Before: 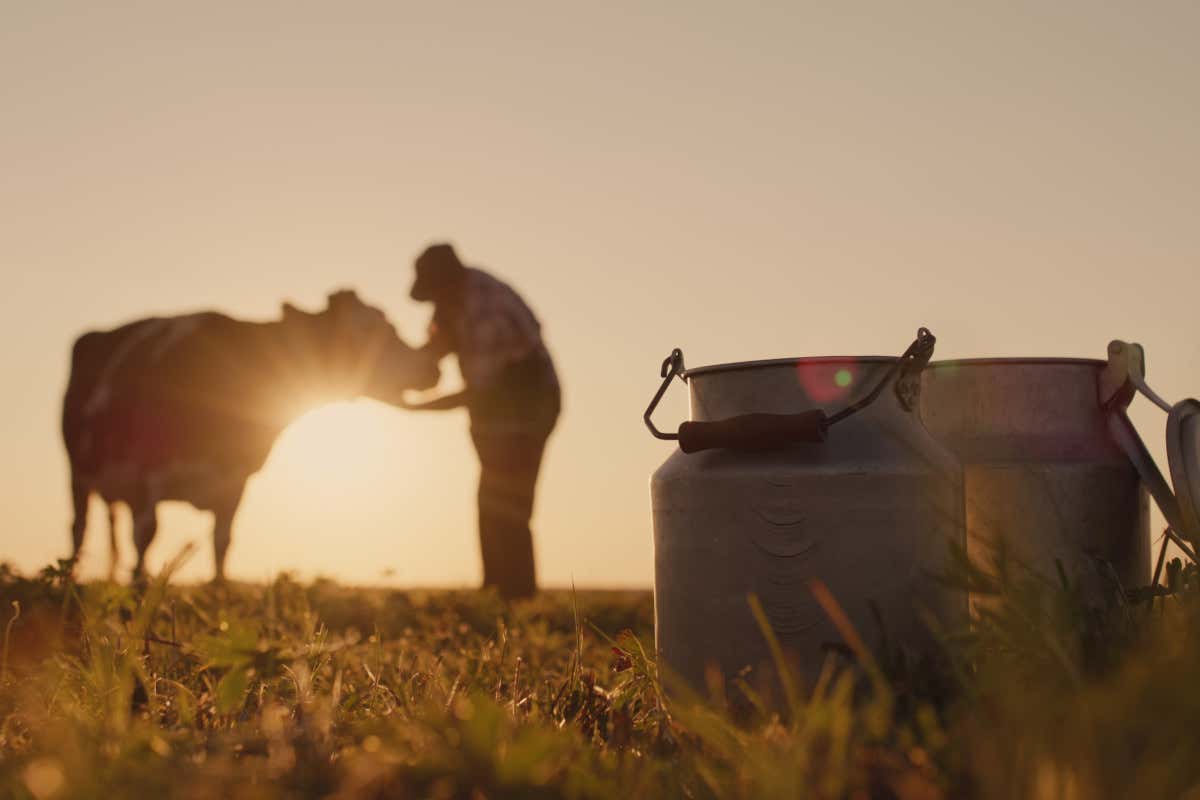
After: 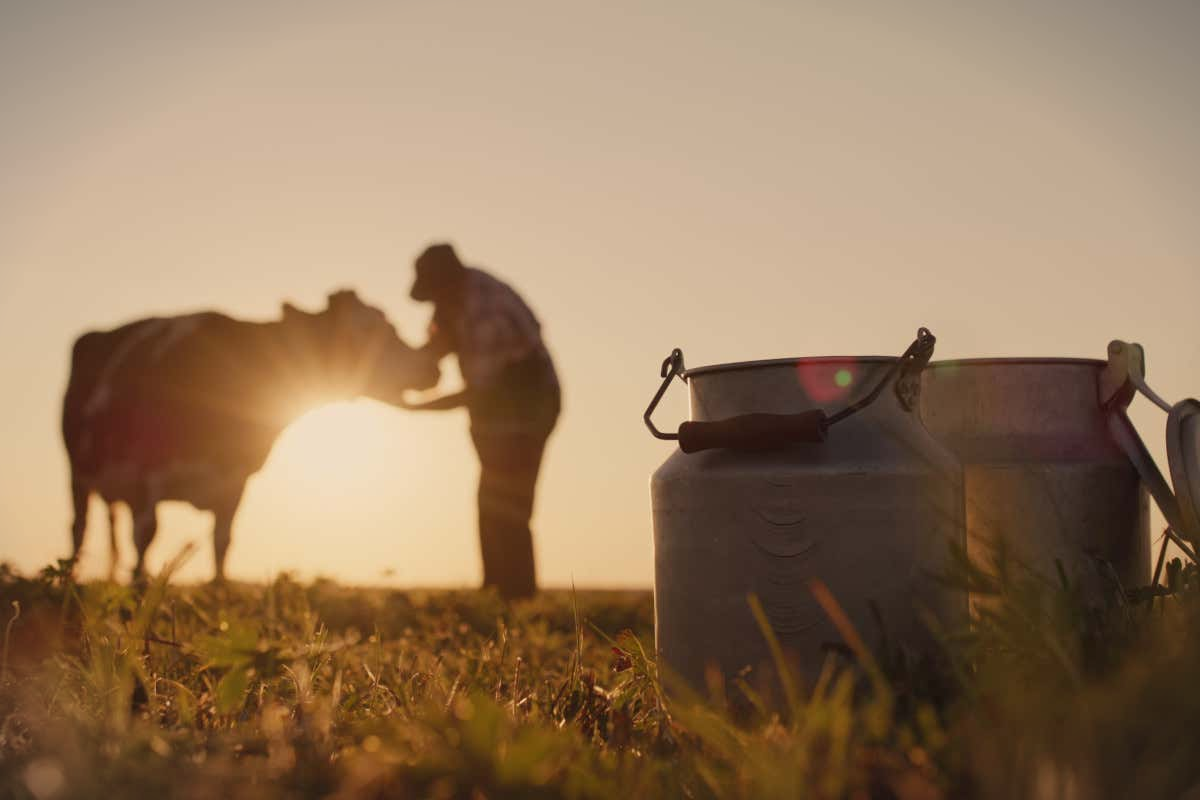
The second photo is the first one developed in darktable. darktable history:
vignetting: fall-off start 100.78%, width/height ratio 1.326
